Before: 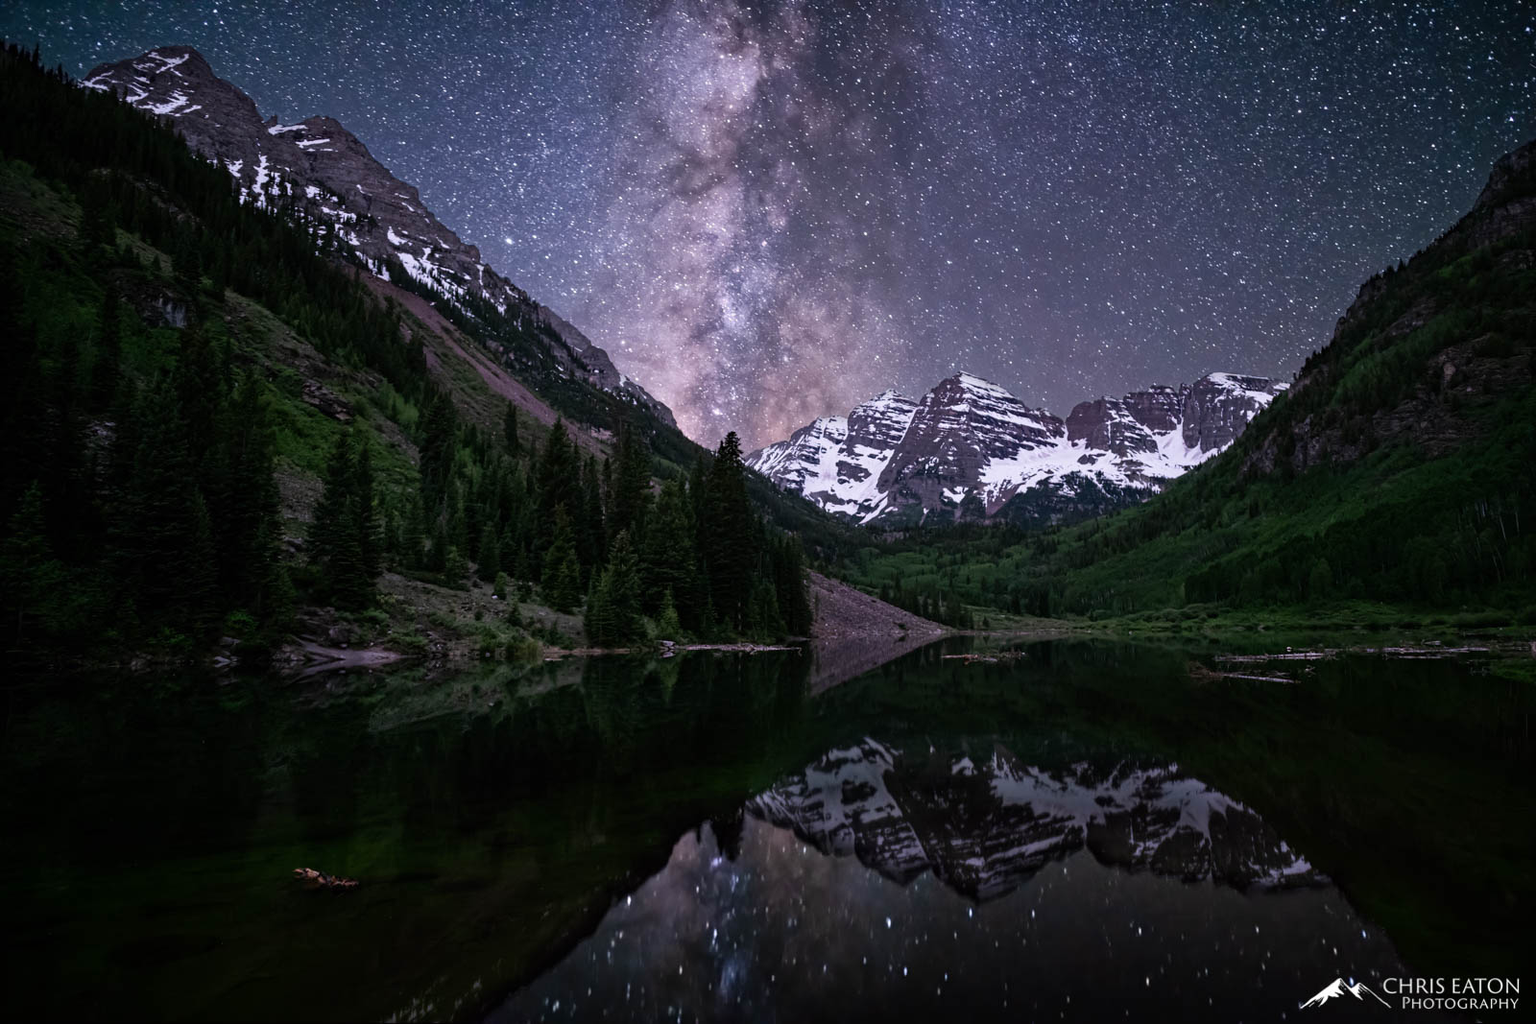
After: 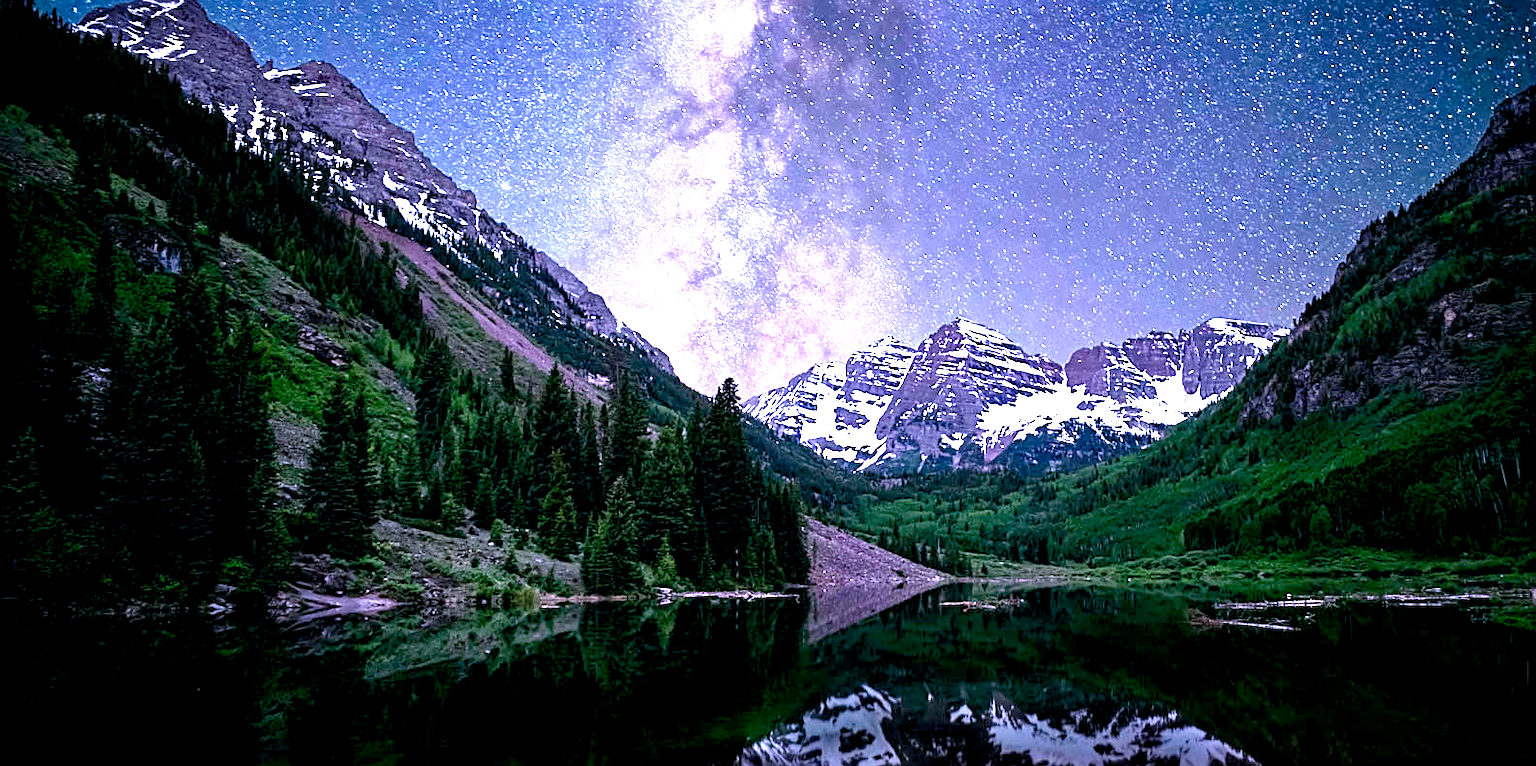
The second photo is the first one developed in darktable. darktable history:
sharpen: on, module defaults
crop: left 0.403%, top 5.493%, bottom 19.927%
color balance rgb: global offset › luminance -1.424%, perceptual saturation grading › global saturation 20%, perceptual saturation grading › highlights -25.814%, perceptual saturation grading › shadows 26.188%, global vibrance 20%
exposure: exposure 2.028 EV, compensate exposure bias true, compensate highlight preservation false
color calibration: gray › normalize channels true, illuminant custom, x 0.371, y 0.382, temperature 4280.02 K, gamut compression 0.017
